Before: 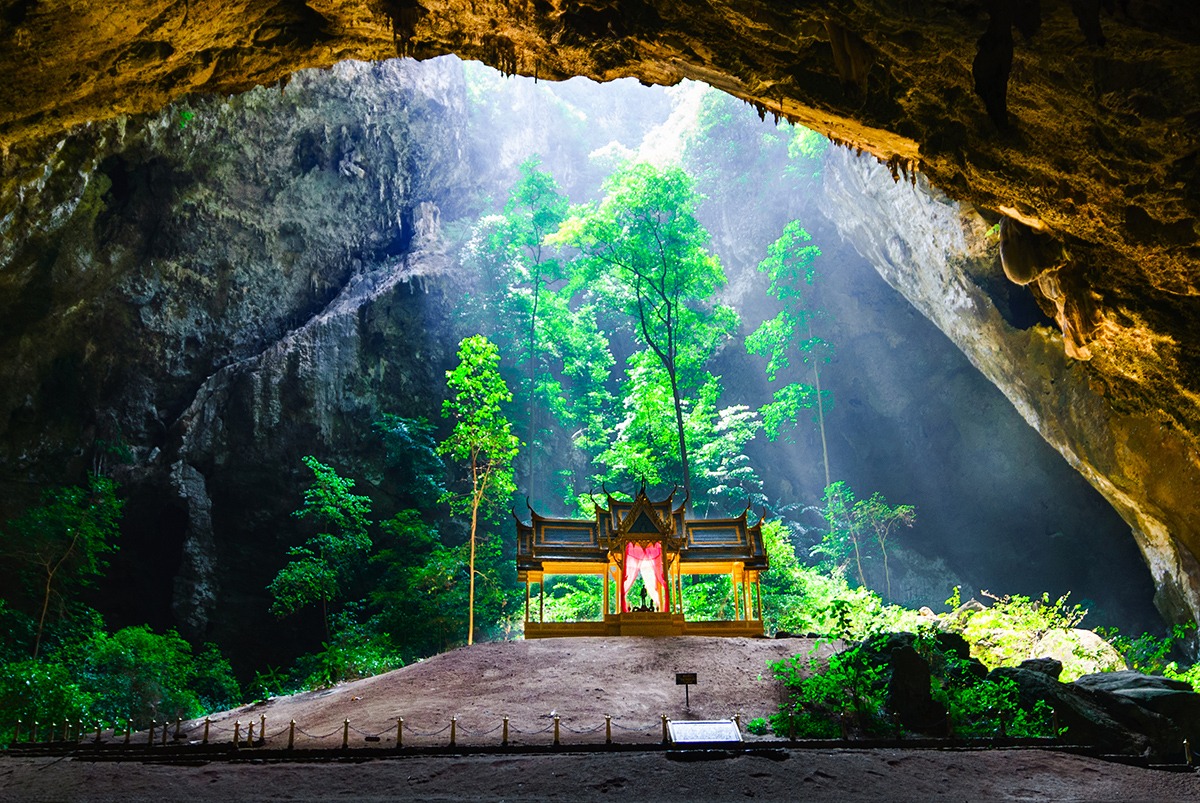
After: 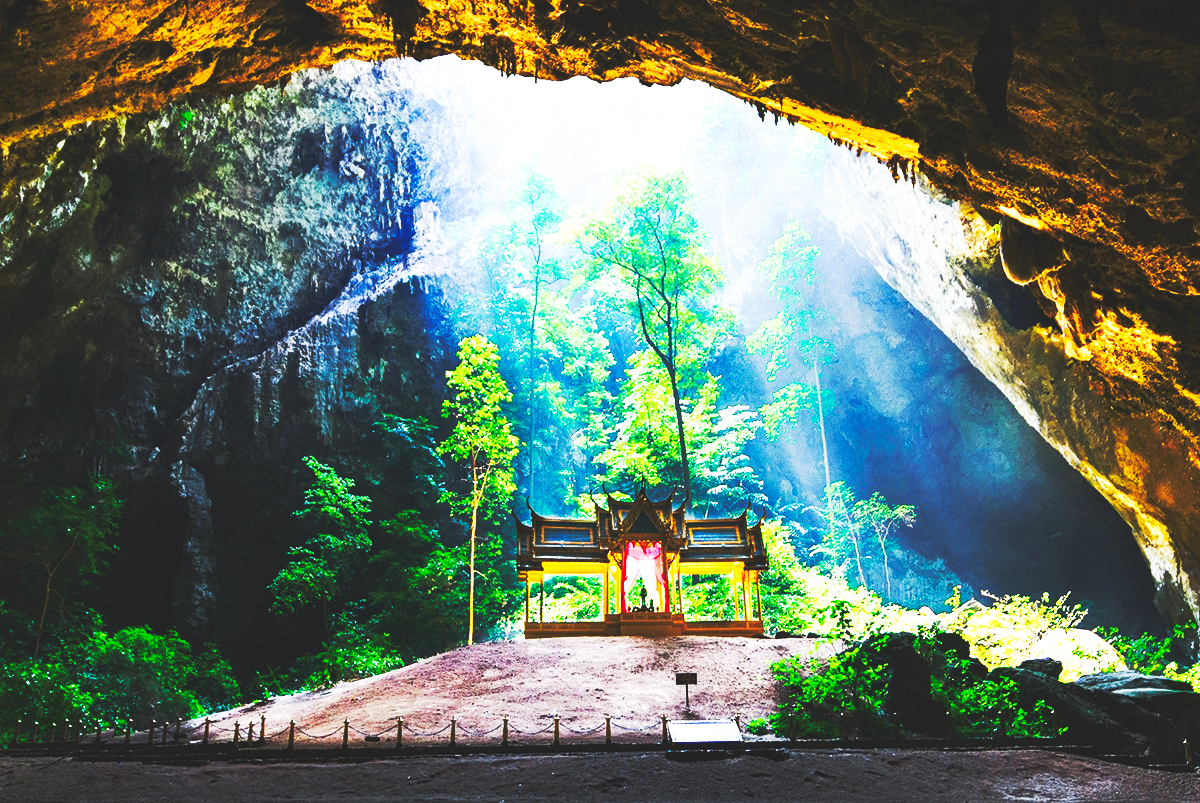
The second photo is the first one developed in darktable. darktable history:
base curve: curves: ch0 [(0, 0.015) (0.085, 0.116) (0.134, 0.298) (0.19, 0.545) (0.296, 0.764) (0.599, 0.982) (1, 1)], exposure shift 0.58, preserve colors none
contrast equalizer: octaves 7, y [[0.5 ×6], [0.5 ×6], [0.5, 0.5, 0.501, 0.545, 0.707, 0.863], [0 ×6], [0 ×6]], mix 0.598
